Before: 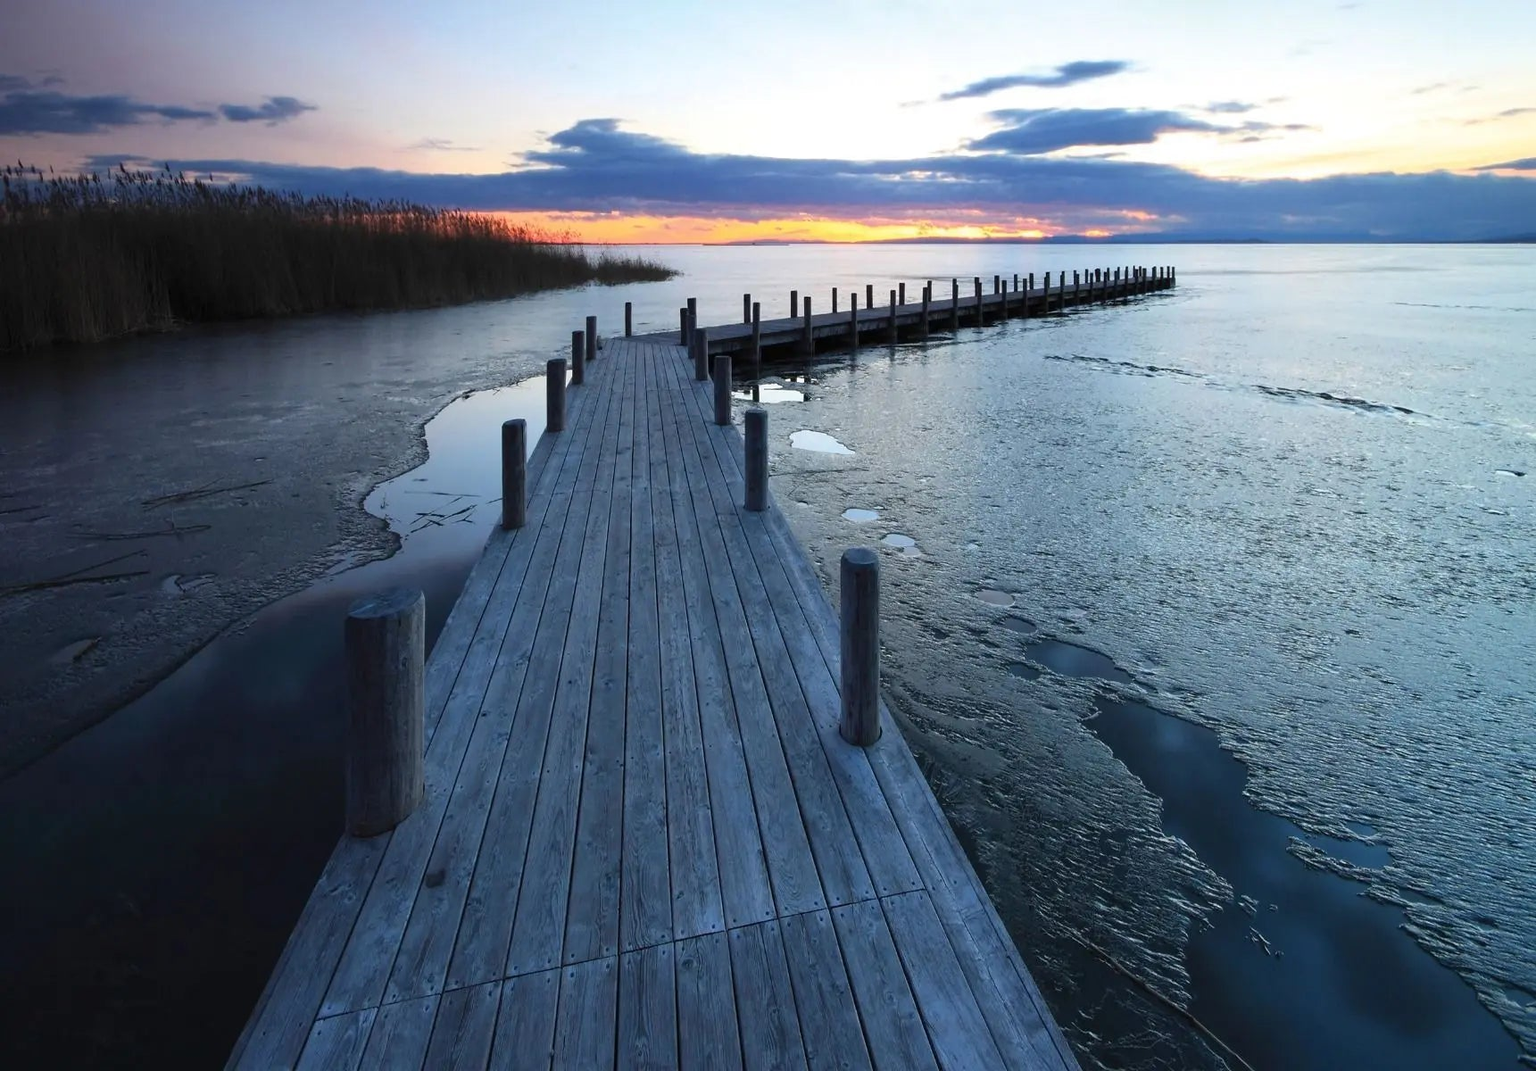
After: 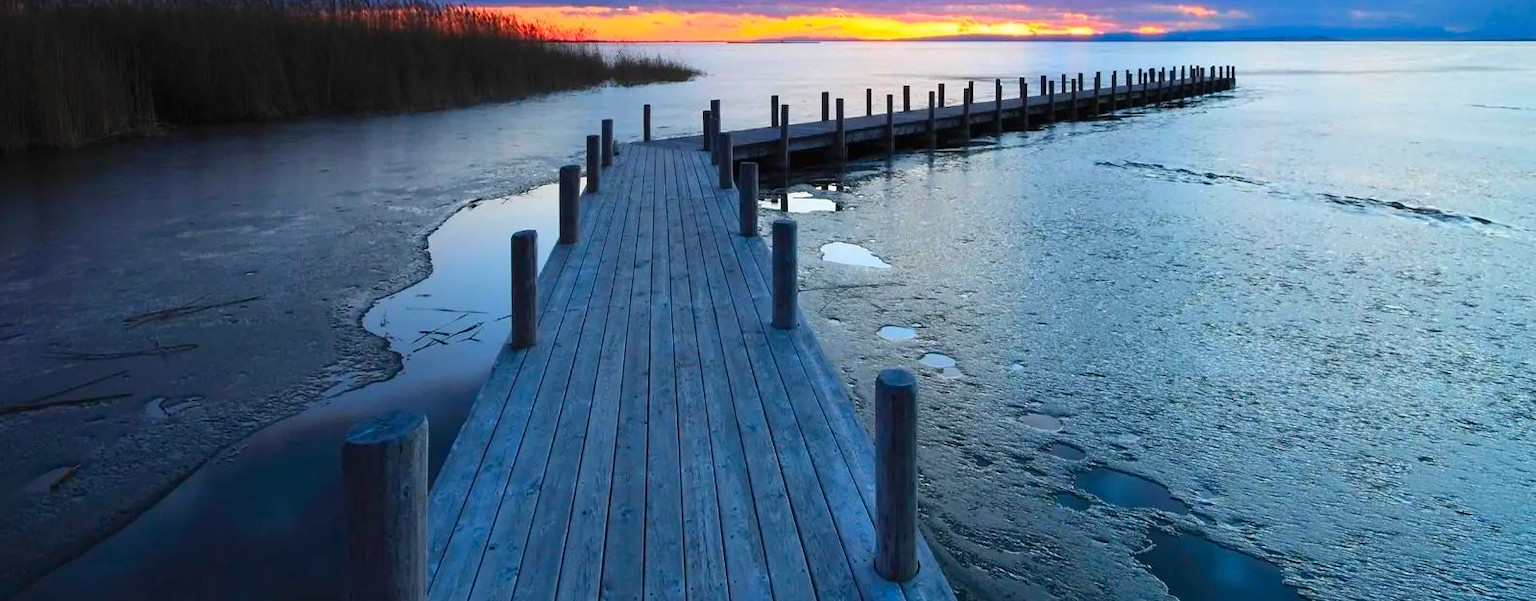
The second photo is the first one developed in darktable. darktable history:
contrast brightness saturation: saturation 0.5
crop: left 1.744%, top 19.225%, right 5.069%, bottom 28.357%
